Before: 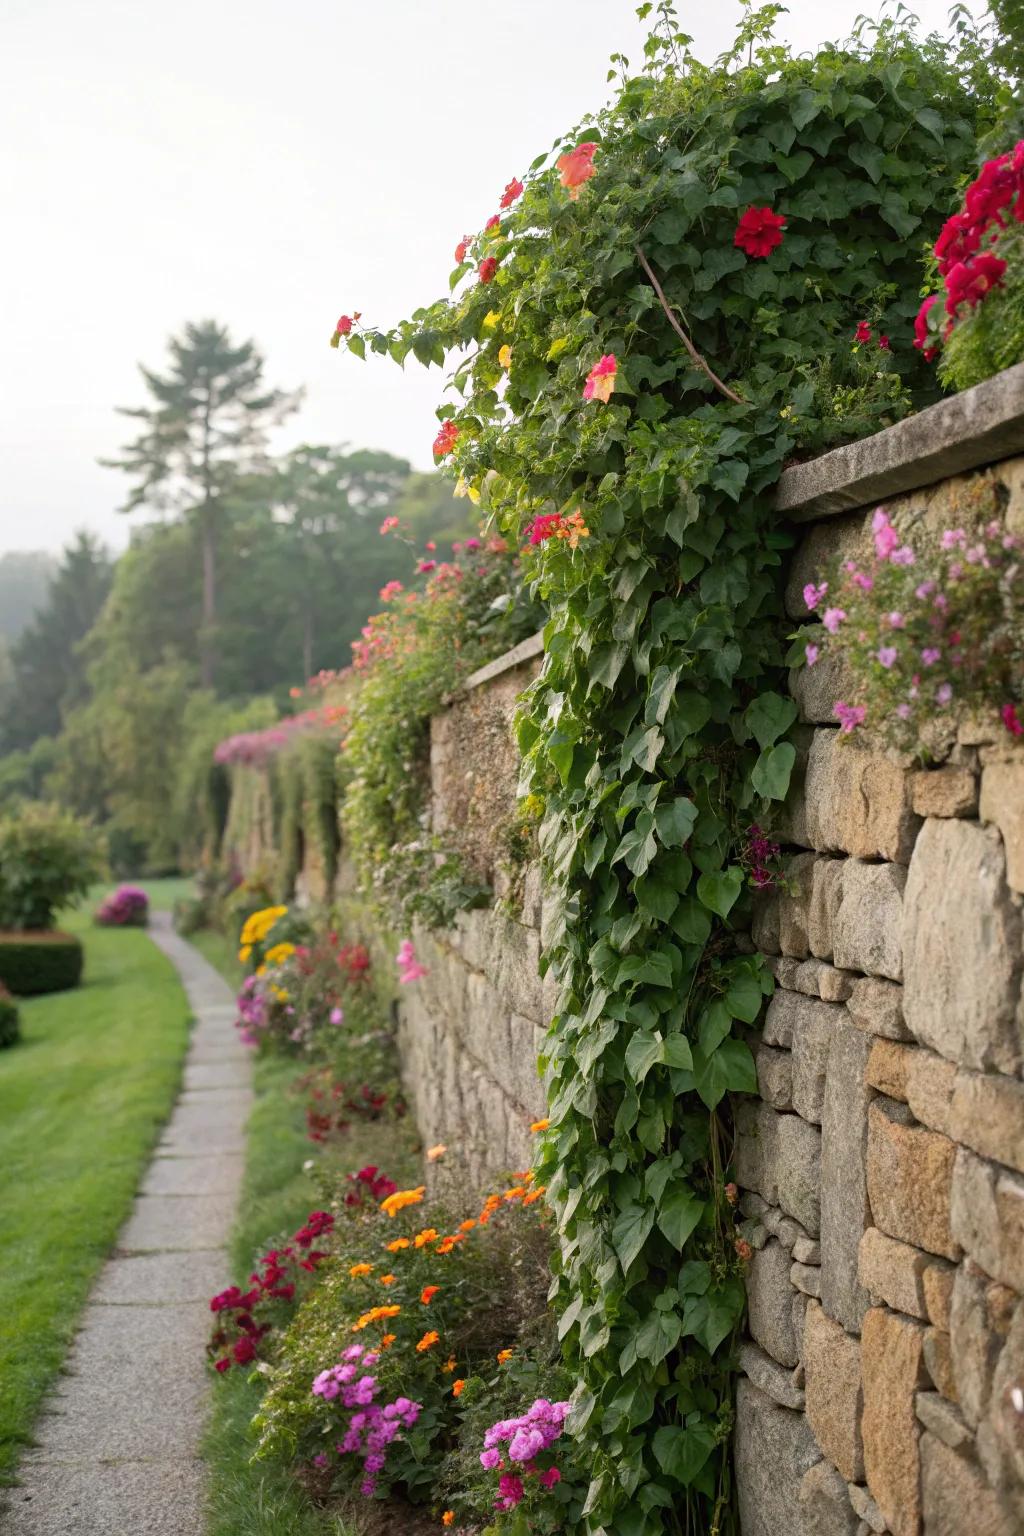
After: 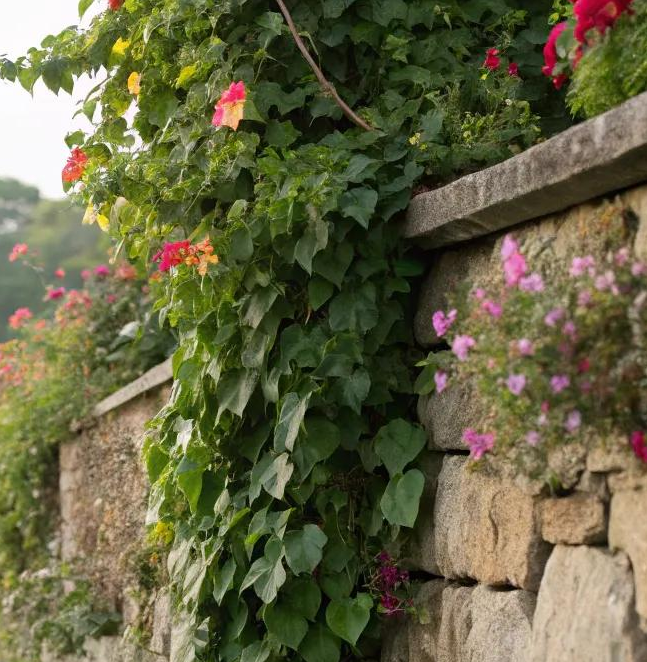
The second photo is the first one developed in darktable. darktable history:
crop: left 36.302%, top 17.817%, right 0.435%, bottom 39.02%
